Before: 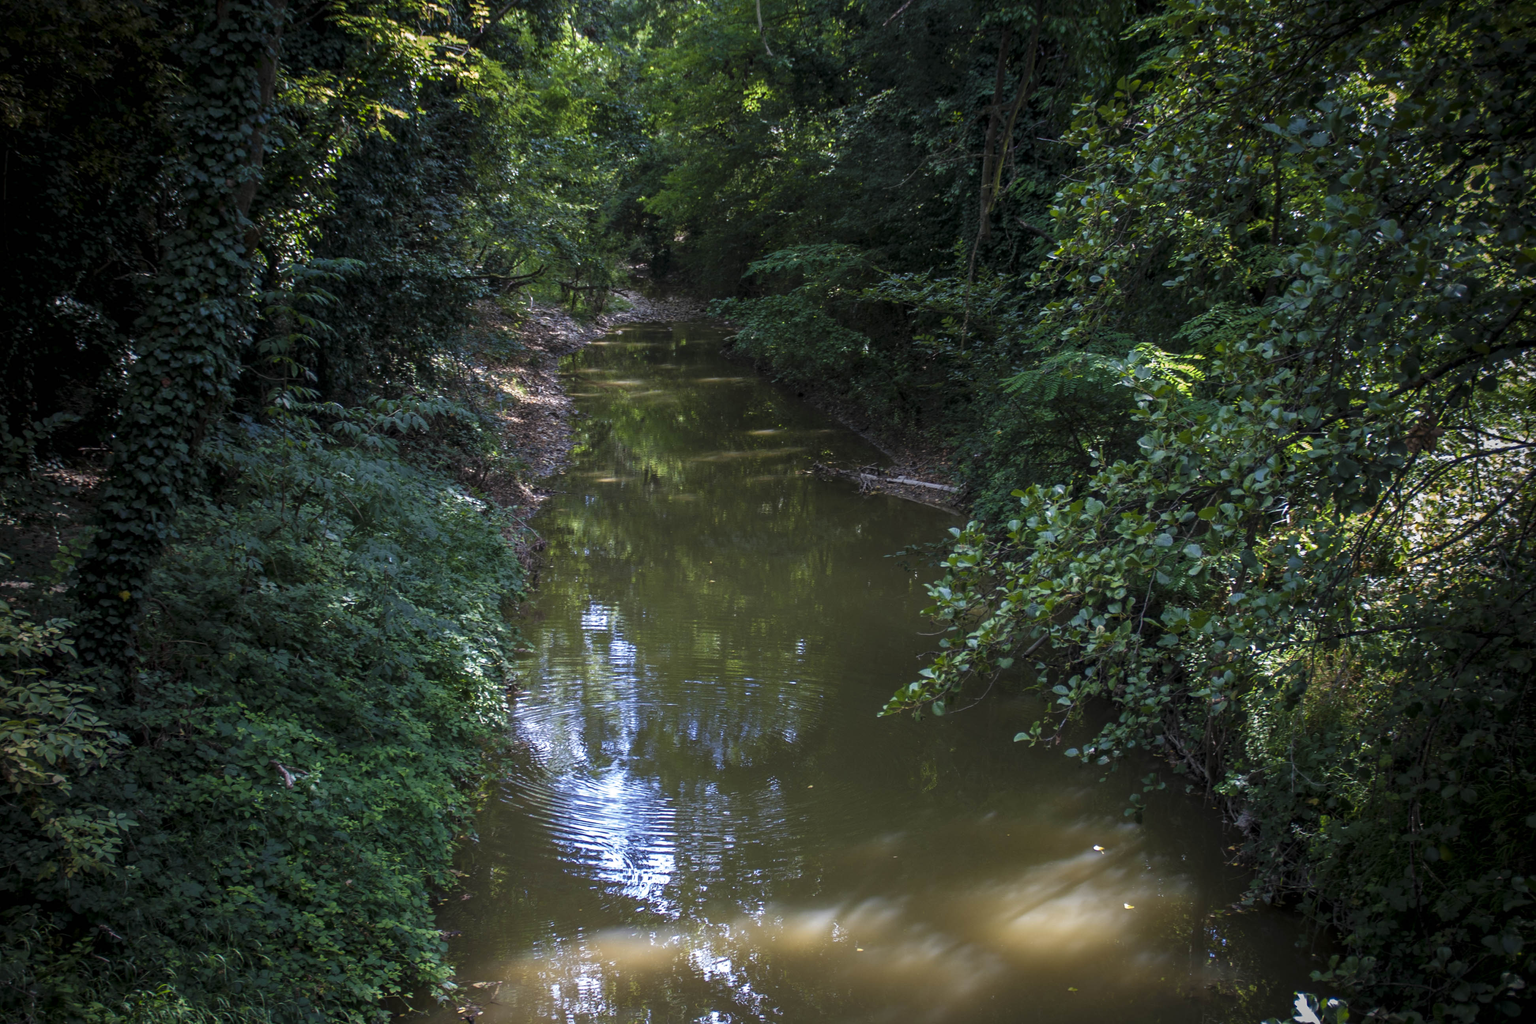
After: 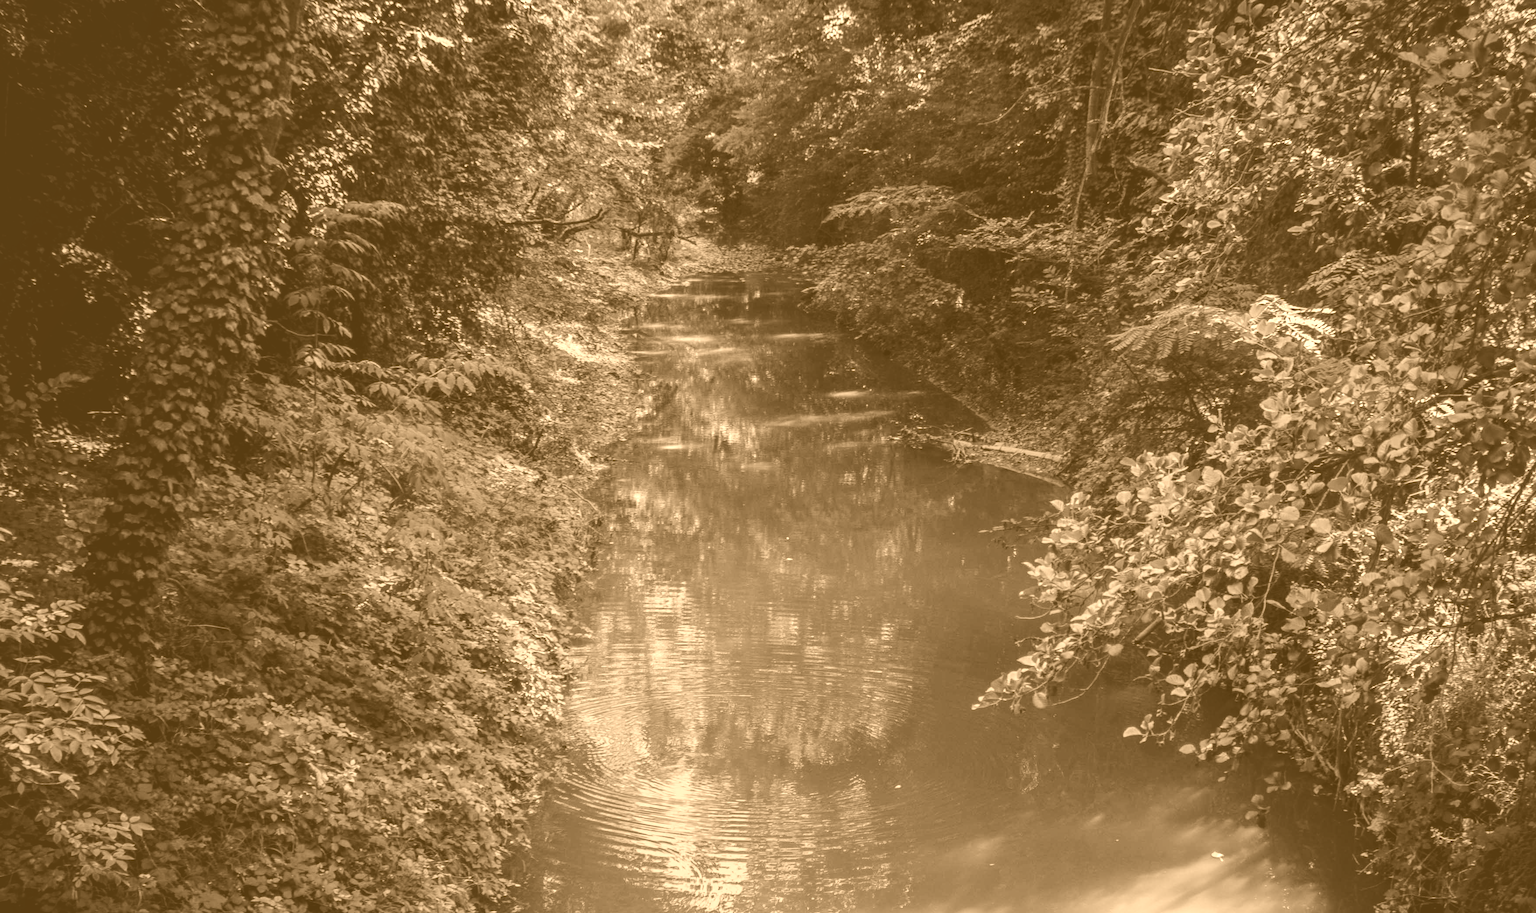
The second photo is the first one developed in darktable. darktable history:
filmic rgb: black relative exposure -7.65 EV, white relative exposure 4.56 EV, hardness 3.61, color science v6 (2022)
colorize: hue 28.8°, source mix 100%
exposure: exposure 0.29 EV, compensate highlight preservation false
crop: top 7.49%, right 9.717%, bottom 11.943%
local contrast: on, module defaults
white balance: red 0.766, blue 1.537
color balance: lift [1.003, 0.993, 1.001, 1.007], gamma [1.018, 1.072, 0.959, 0.928], gain [0.974, 0.873, 1.031, 1.127]
